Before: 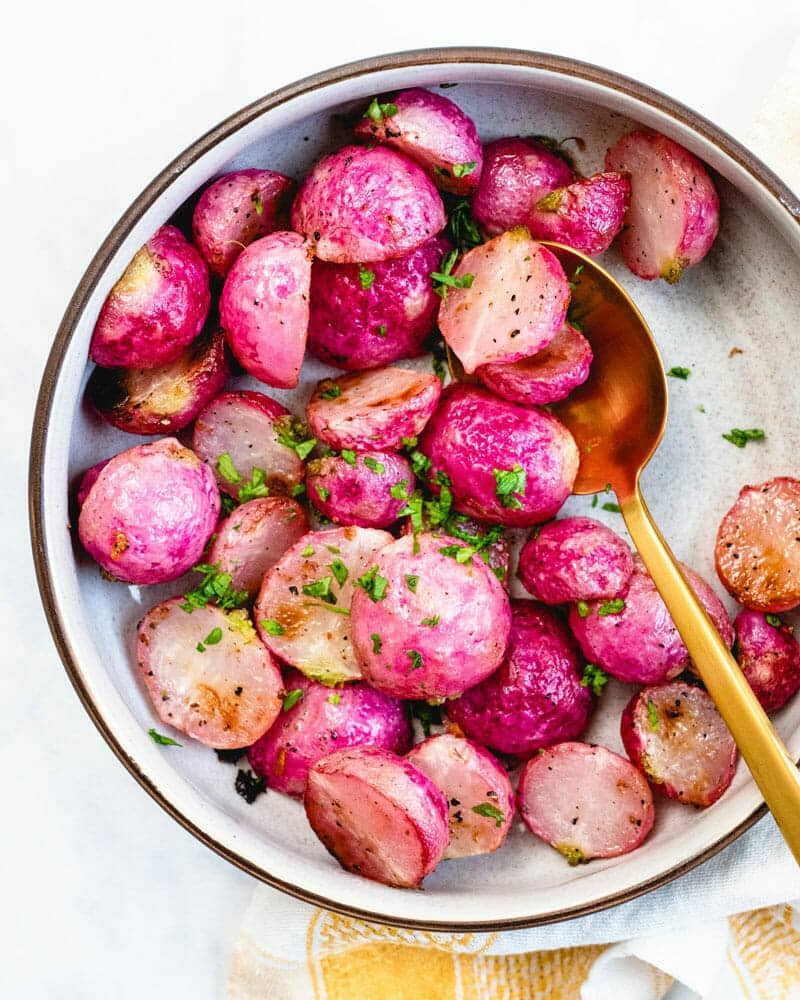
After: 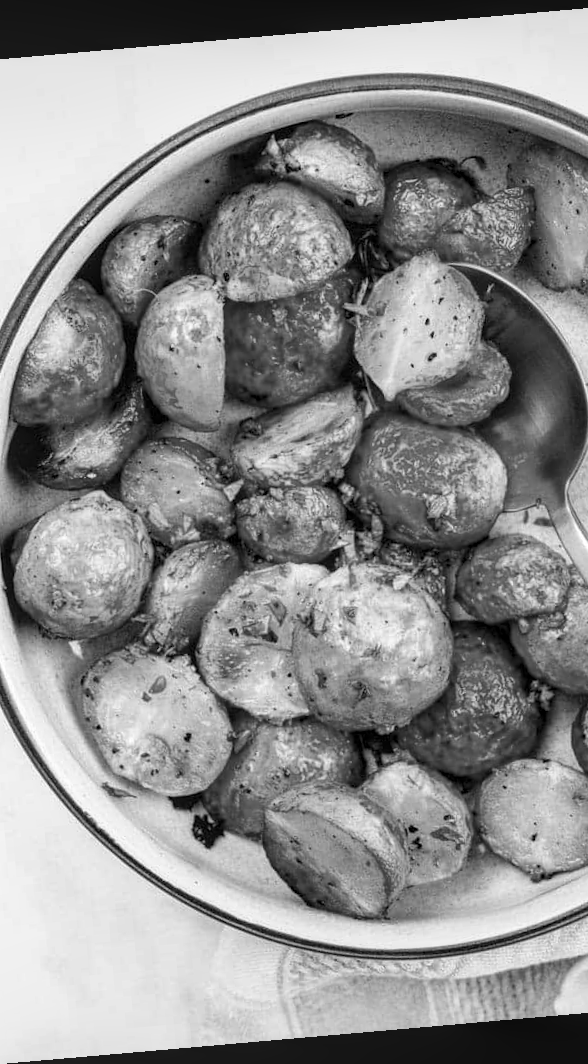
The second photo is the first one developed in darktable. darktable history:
monochrome: a -4.13, b 5.16, size 1
rotate and perspective: rotation -4.98°, automatic cropping off
crop and rotate: left 12.648%, right 20.685%
local contrast: on, module defaults
